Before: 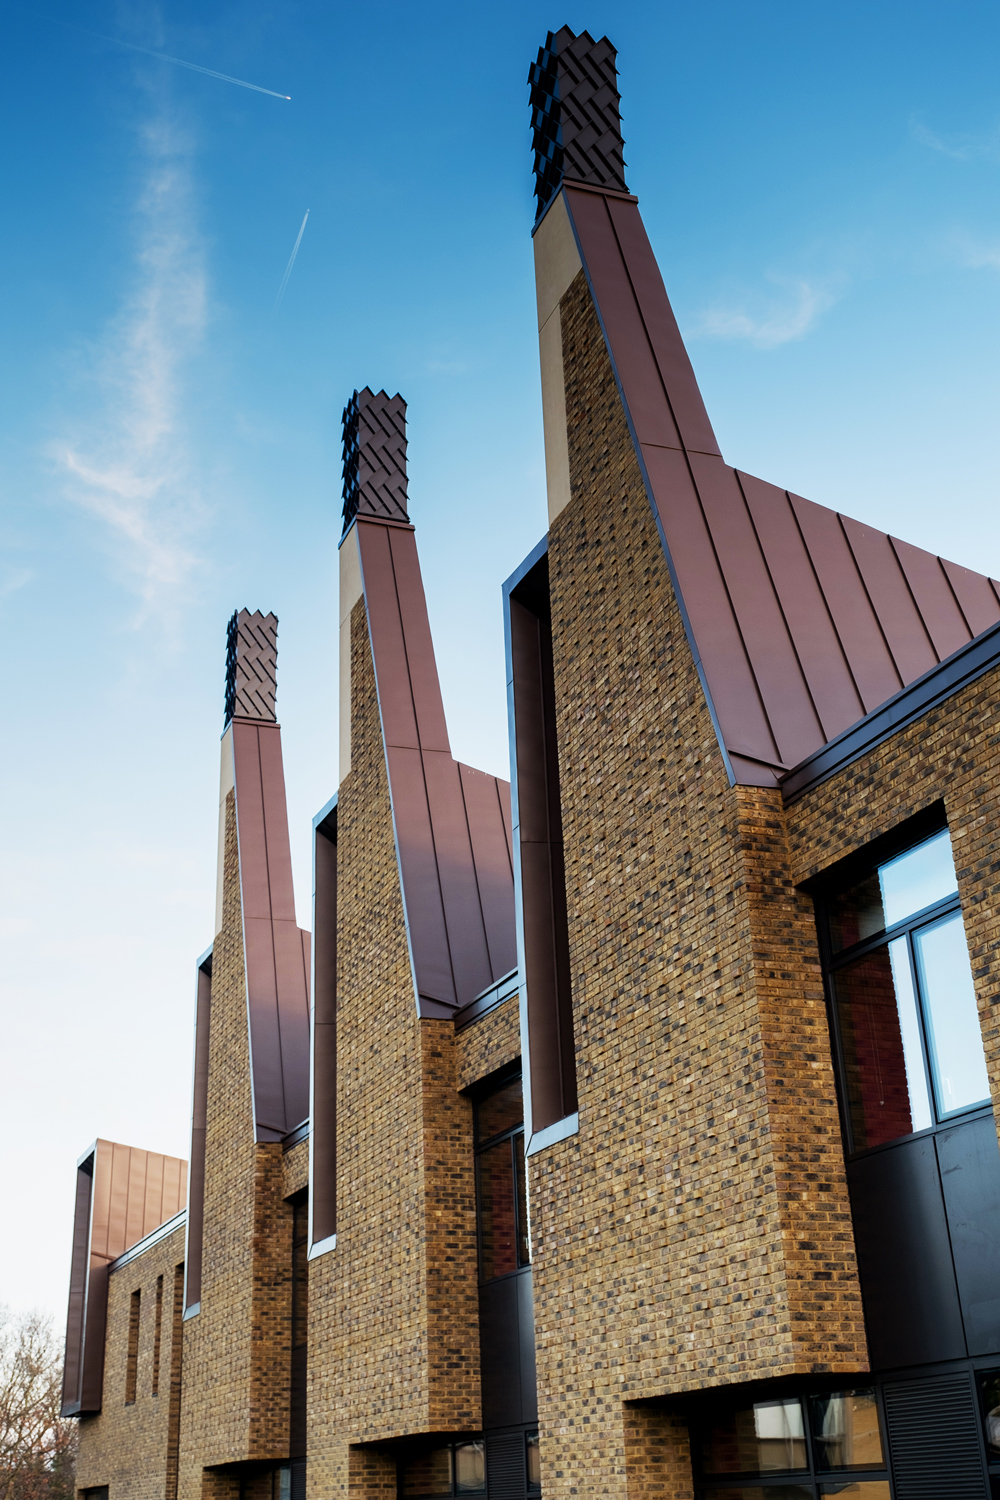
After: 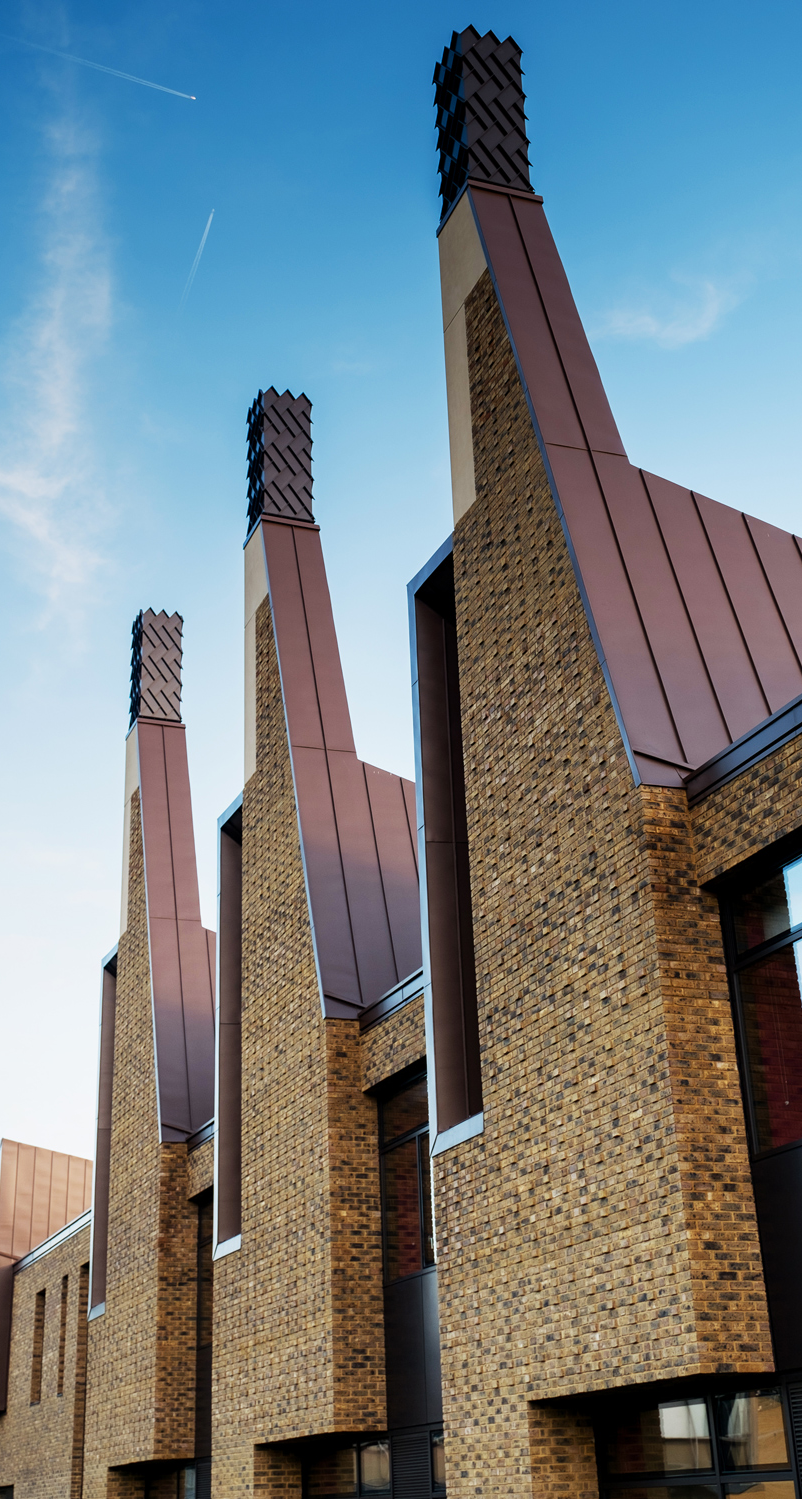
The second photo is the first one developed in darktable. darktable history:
crop and rotate: left 9.597%, right 10.195%
